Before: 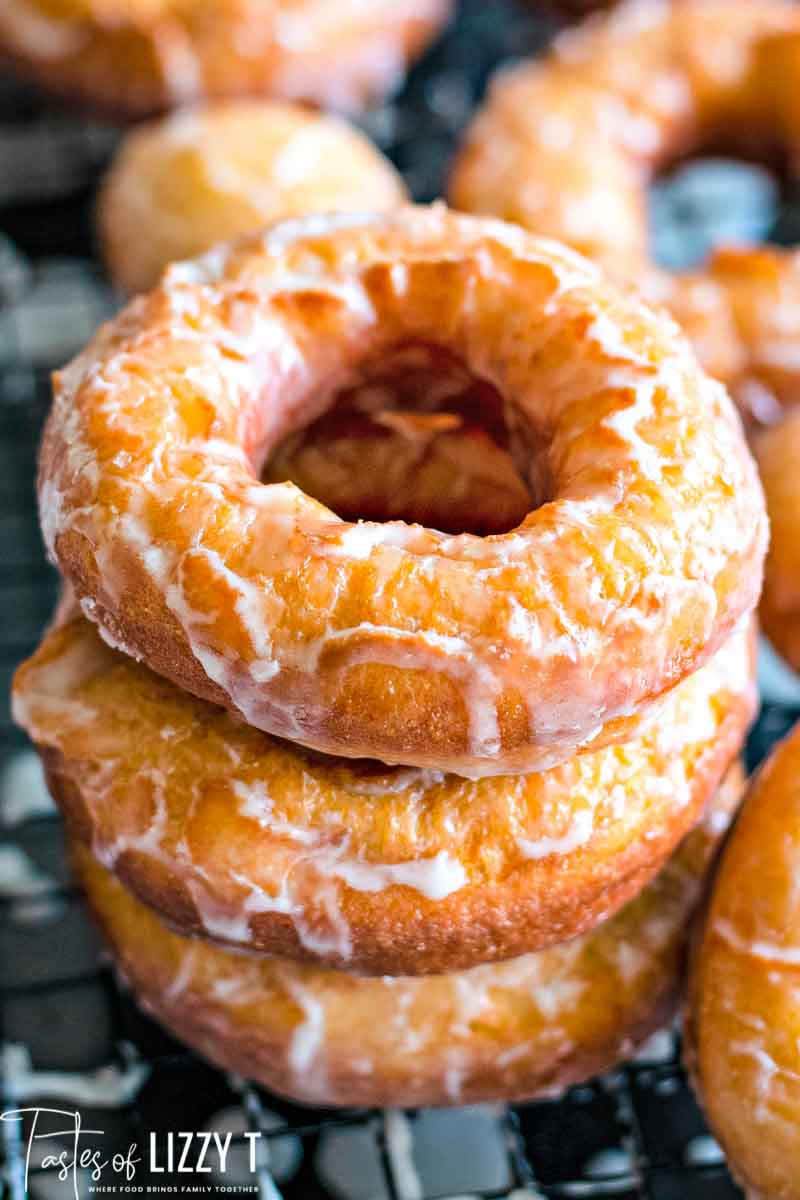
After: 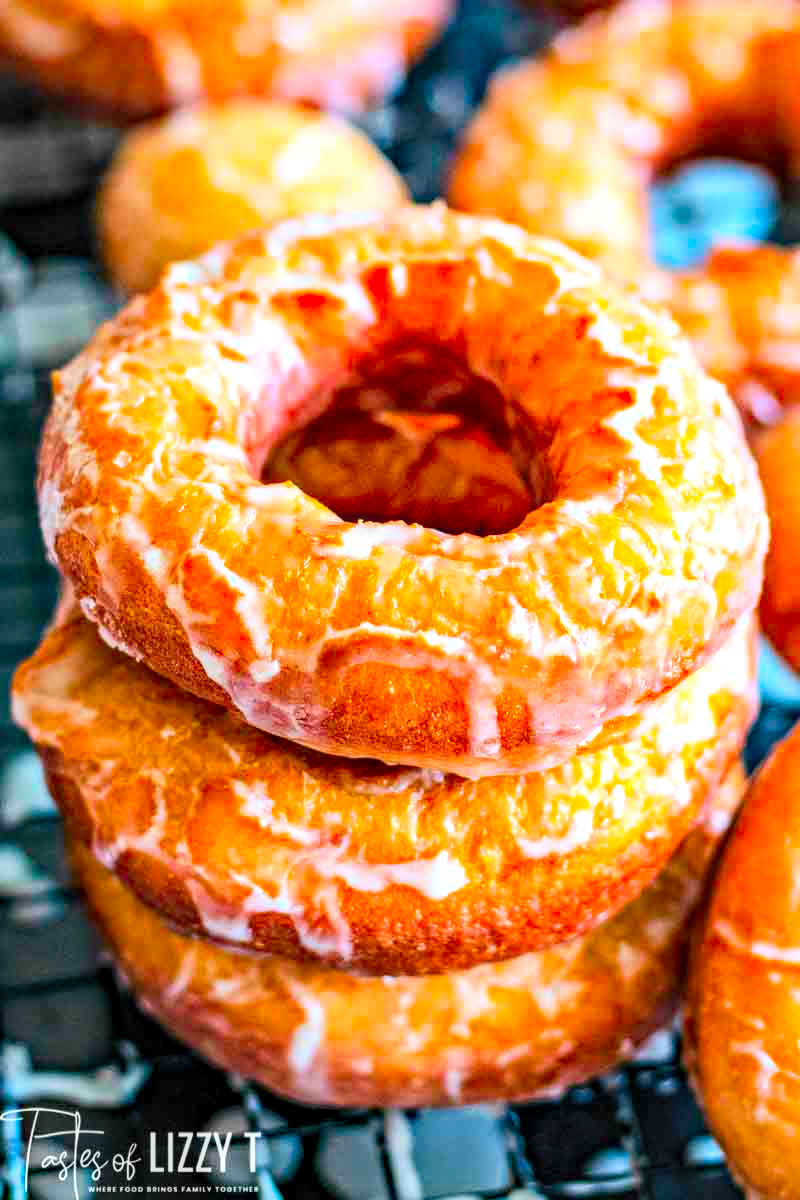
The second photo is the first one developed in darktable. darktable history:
local contrast: on, module defaults
contrast brightness saturation: contrast 0.201, brightness 0.196, saturation 0.794
haze removal: compatibility mode true, adaptive false
